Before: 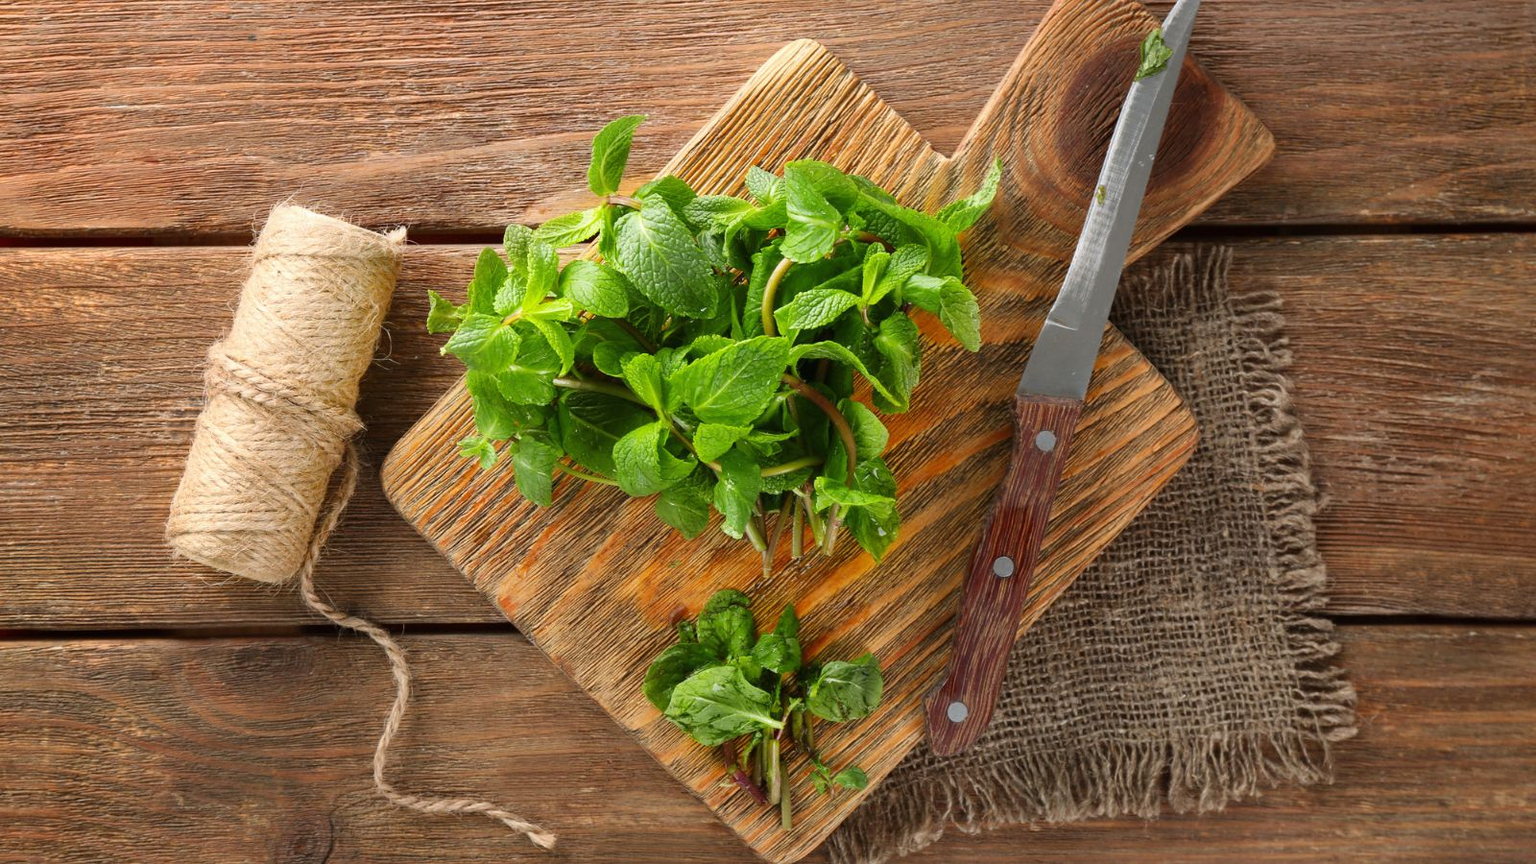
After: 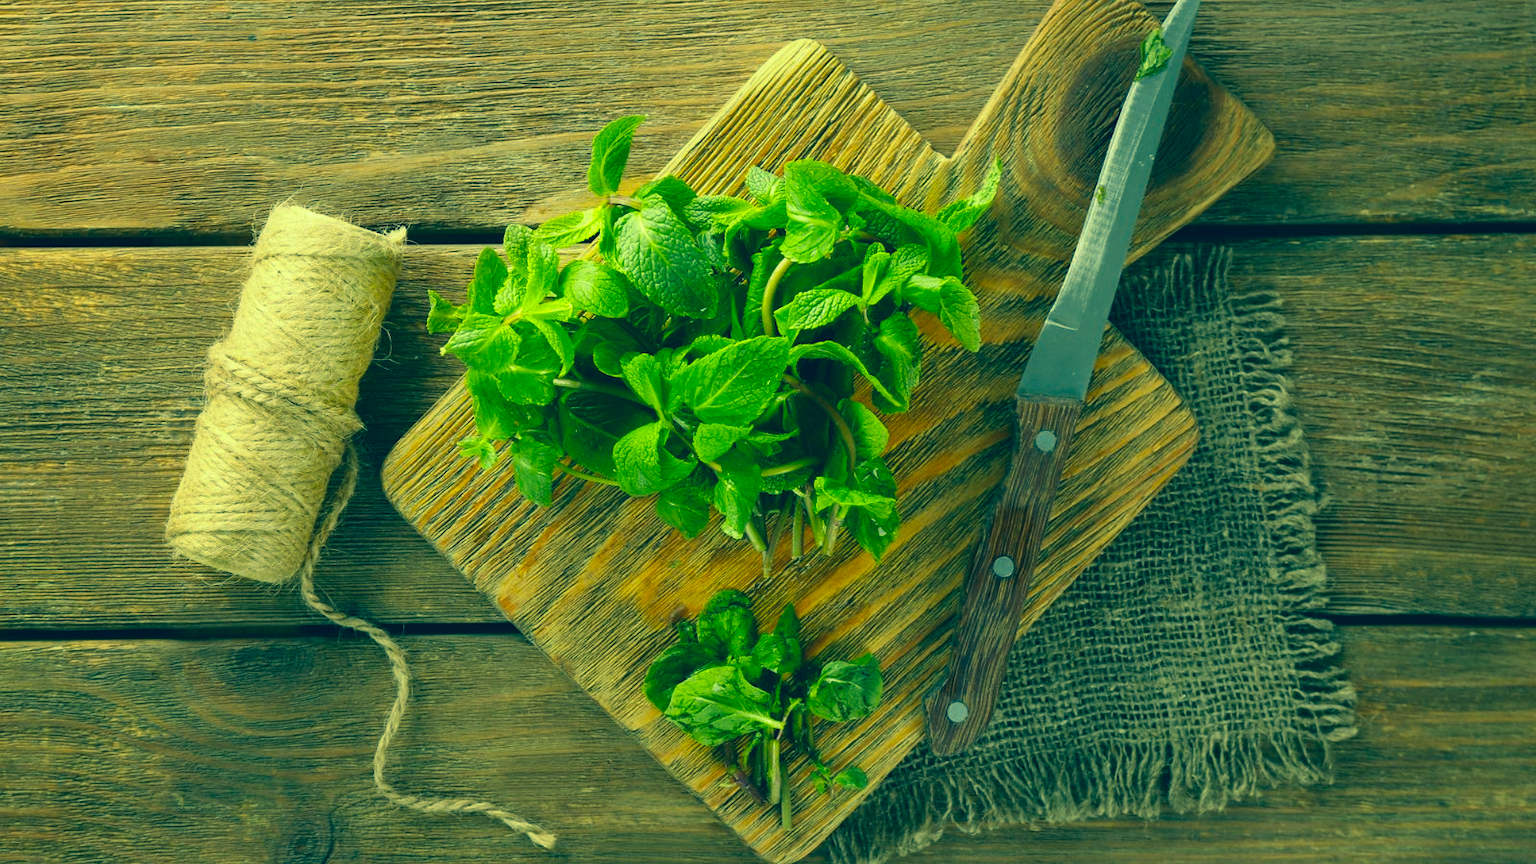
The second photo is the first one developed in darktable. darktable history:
levels: mode automatic
color correction: highlights a* -15.58, highlights b* 40, shadows a* -40, shadows b* -26.18
